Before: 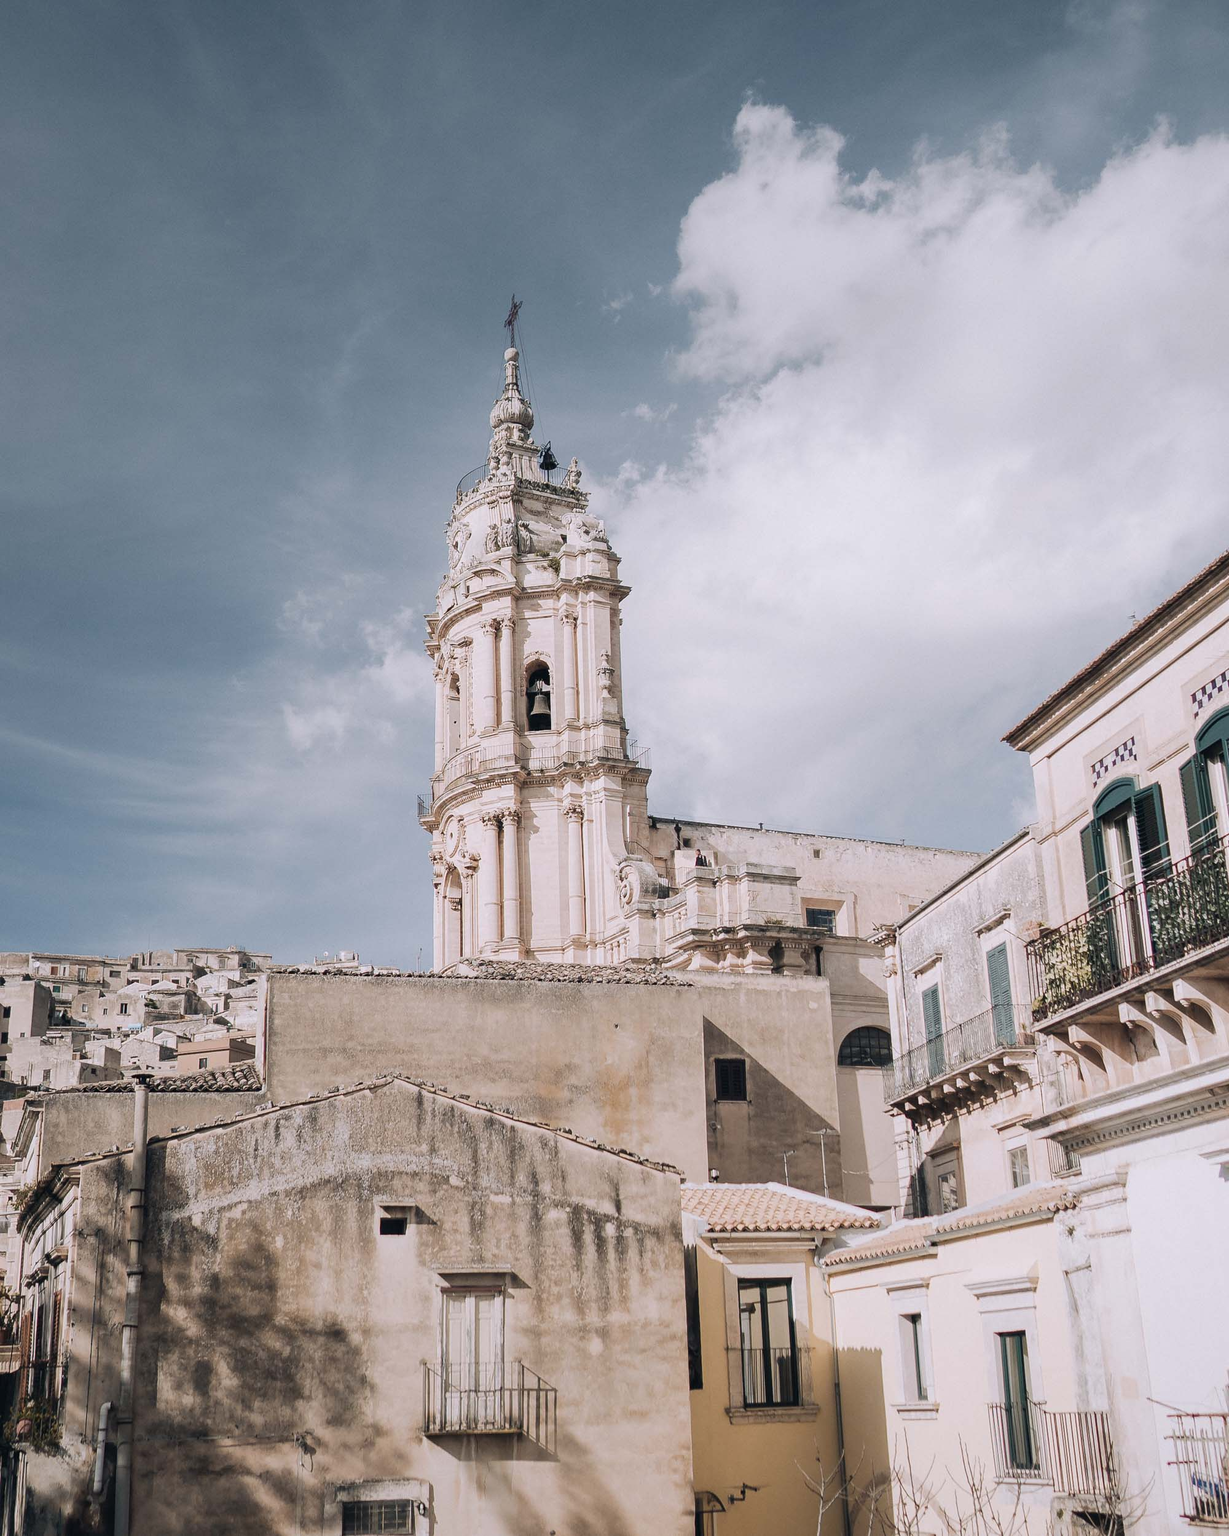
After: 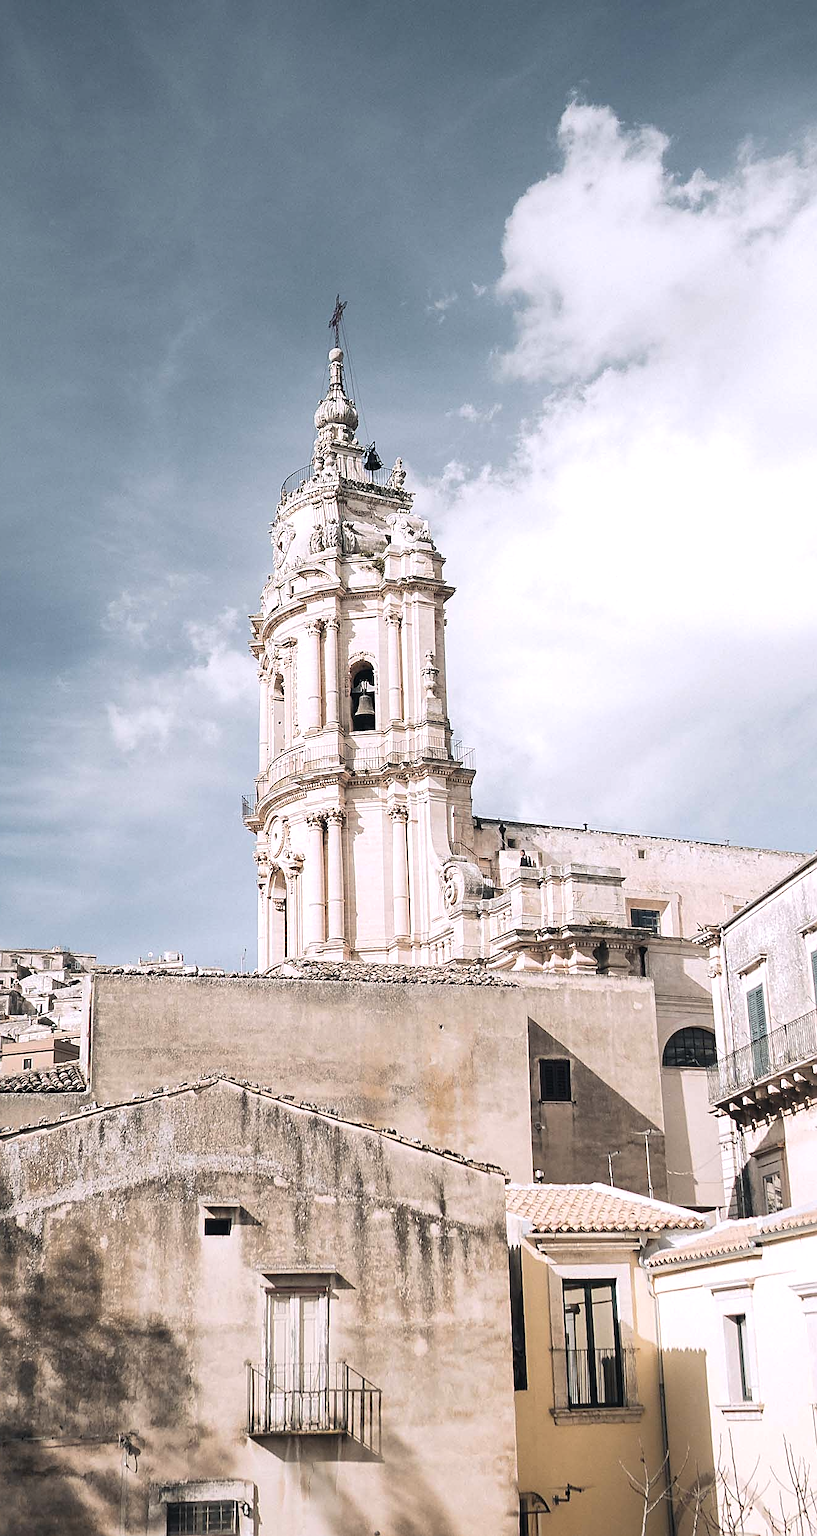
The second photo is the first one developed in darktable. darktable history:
color balance rgb: perceptual saturation grading › global saturation 0.76%, perceptual brilliance grading › highlights 16.066%, perceptual brilliance grading › shadows -14.237%
crop and rotate: left 14.327%, right 19.158%
contrast brightness saturation: contrast 0.046, brightness 0.065, saturation 0.013
sharpen: on, module defaults
